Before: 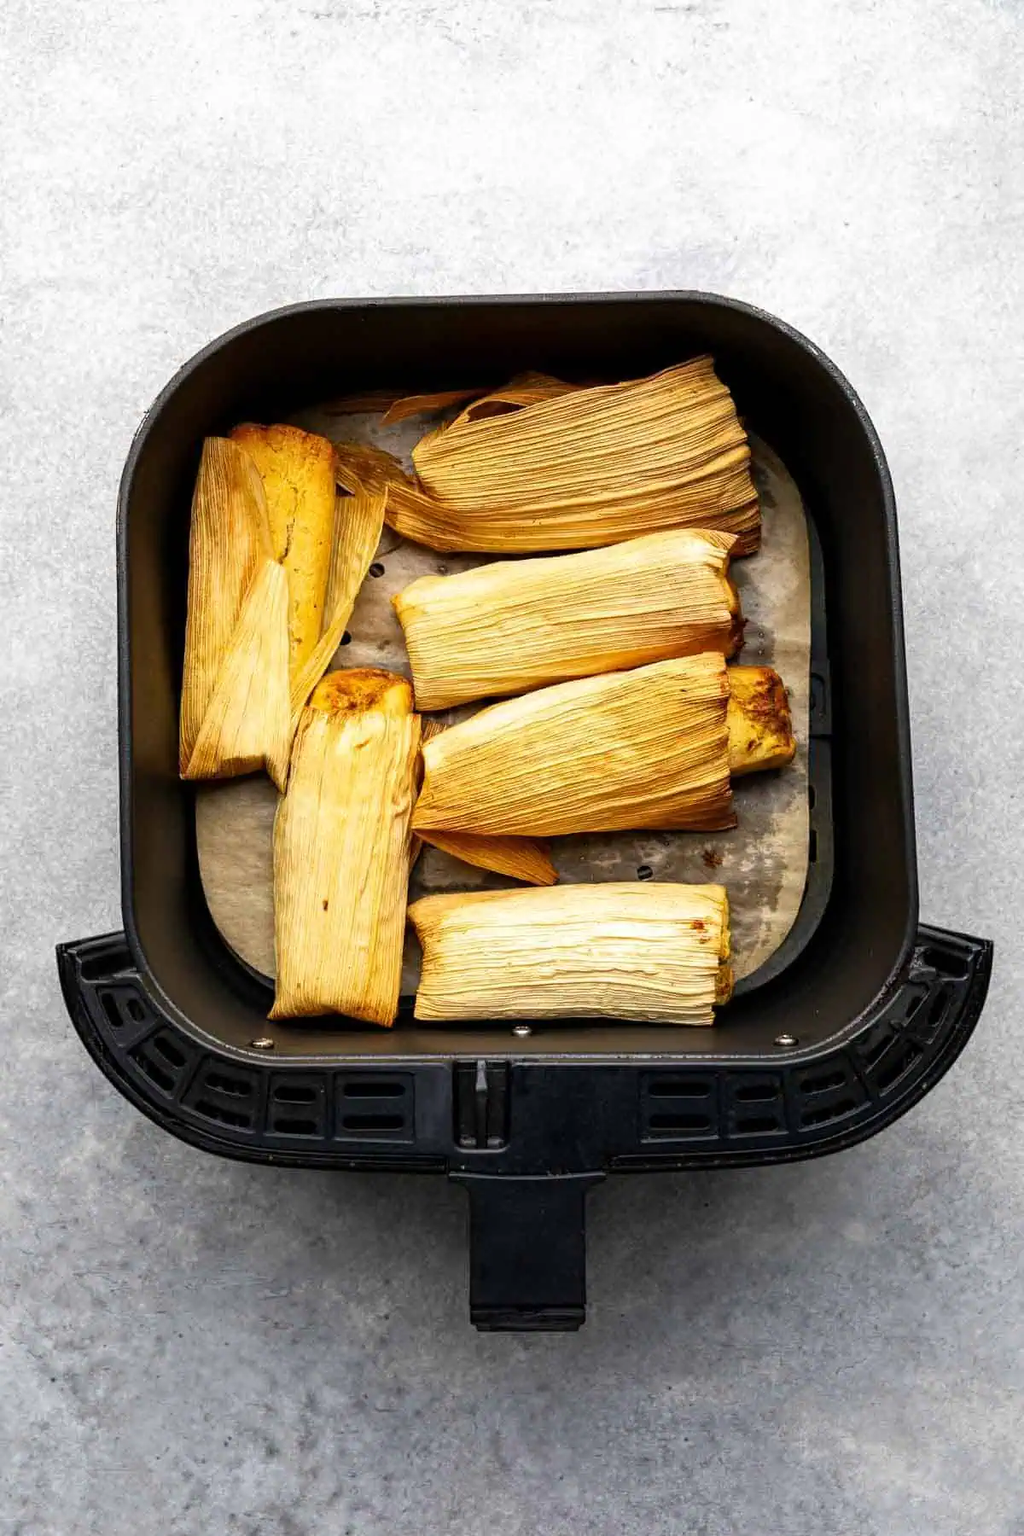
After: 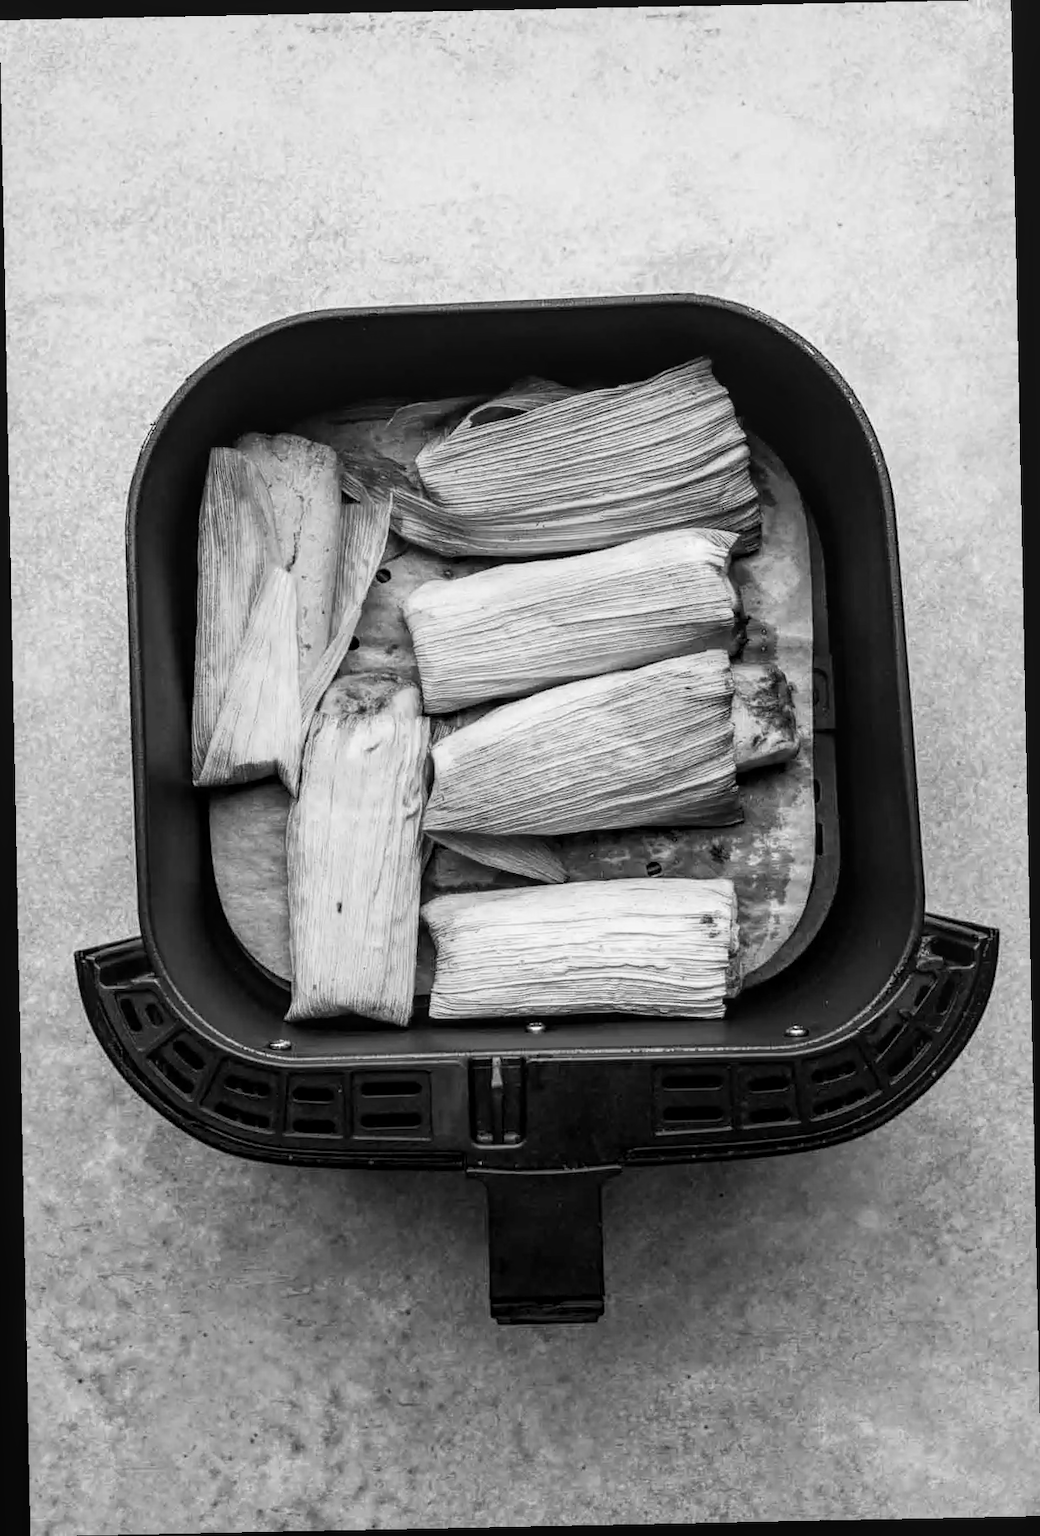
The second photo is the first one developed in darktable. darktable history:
monochrome: on, module defaults
local contrast: on, module defaults
rotate and perspective: rotation -1.17°, automatic cropping off
contrast brightness saturation: contrast 0.08, saturation 0.2
